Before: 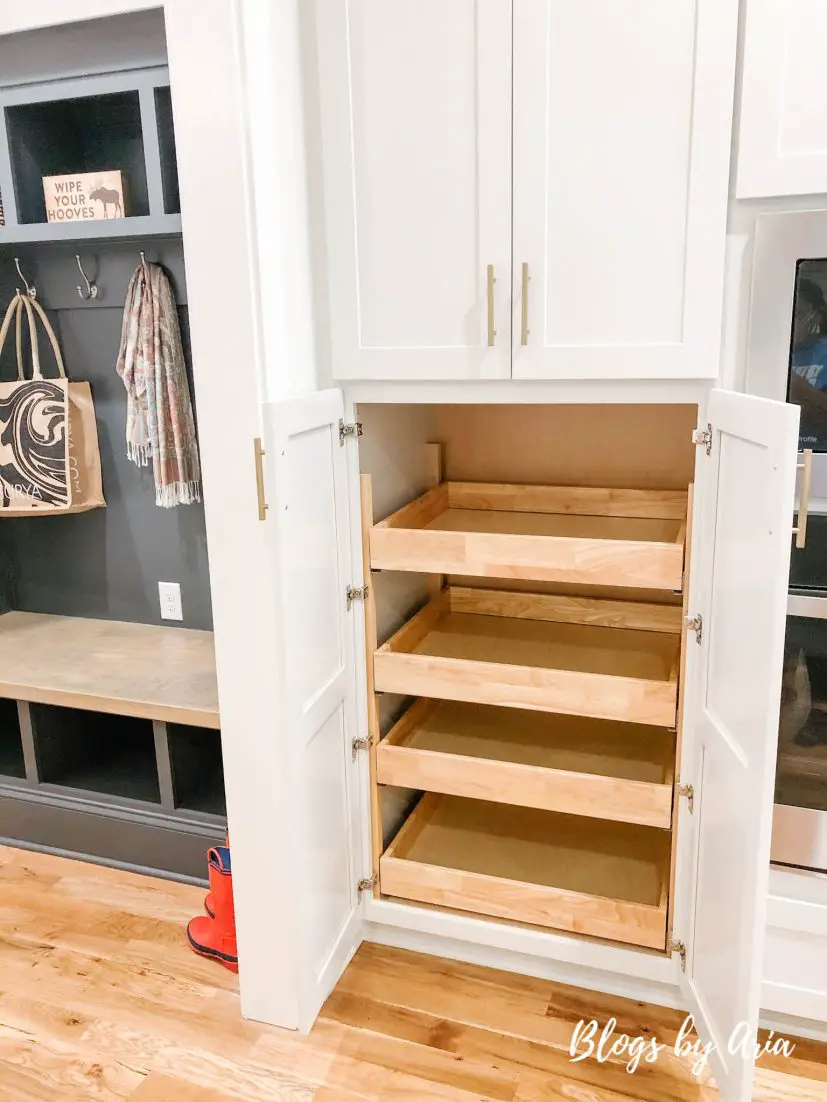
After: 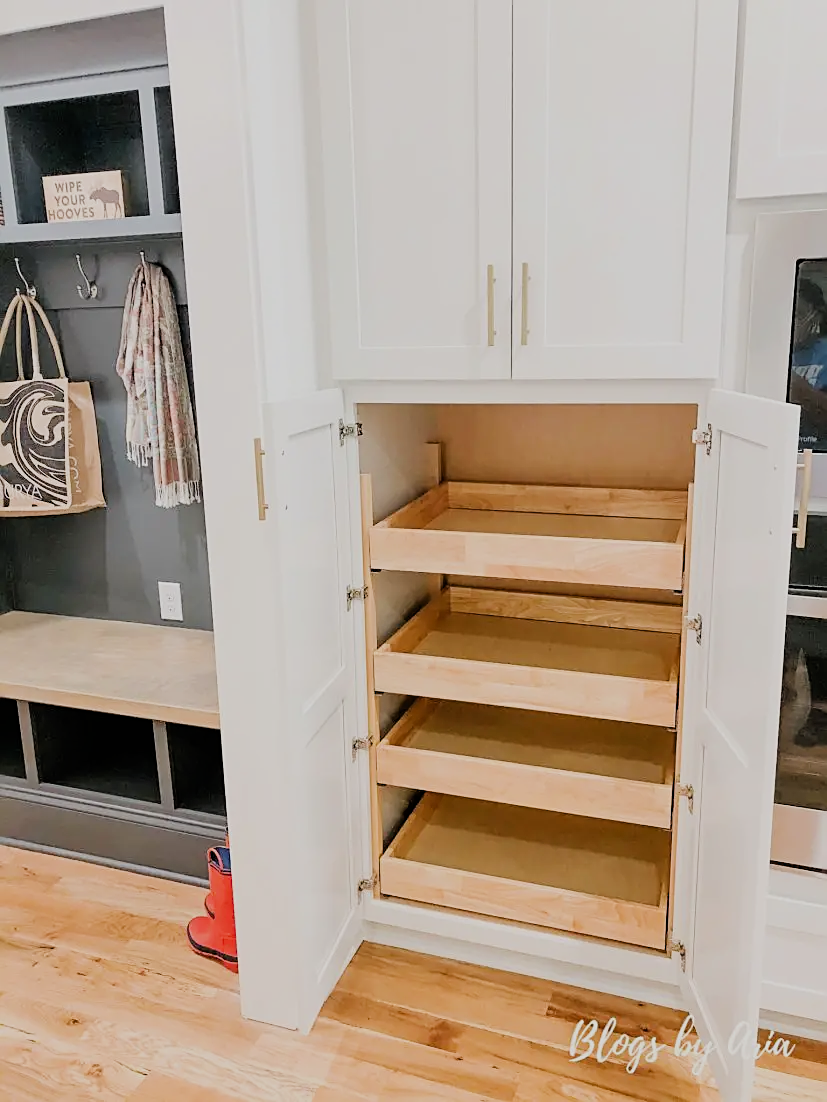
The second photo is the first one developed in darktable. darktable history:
sharpen: on, module defaults
filmic rgb: black relative exposure -8.54 EV, white relative exposure 5.52 EV, hardness 3.39, contrast 1.016
